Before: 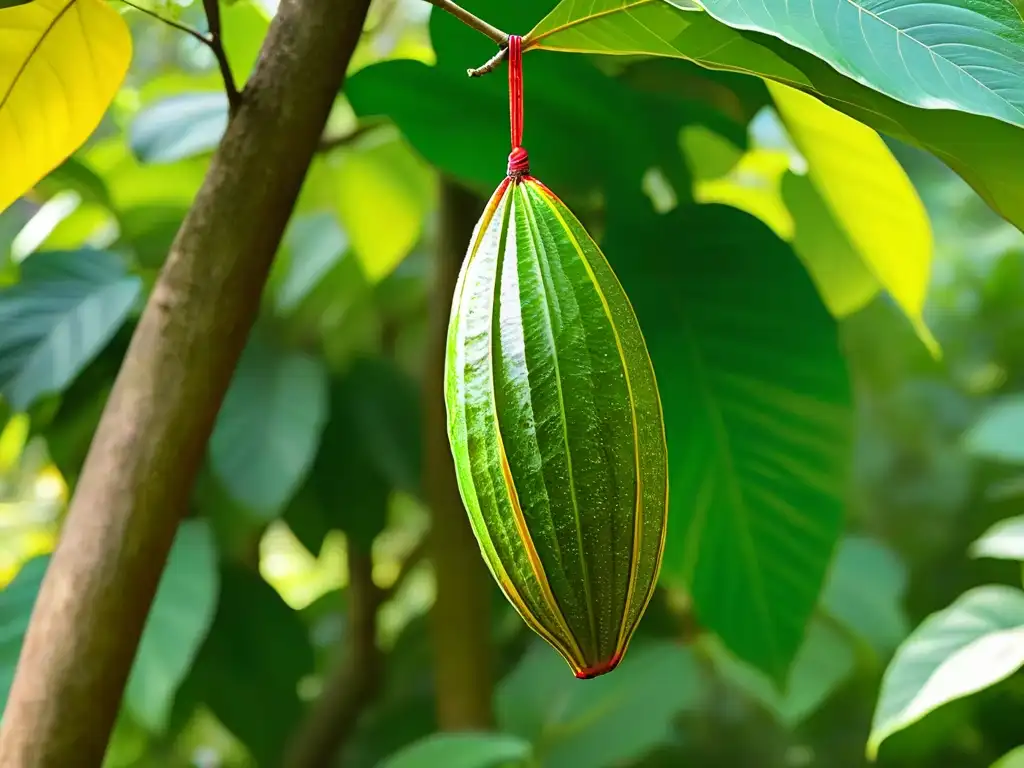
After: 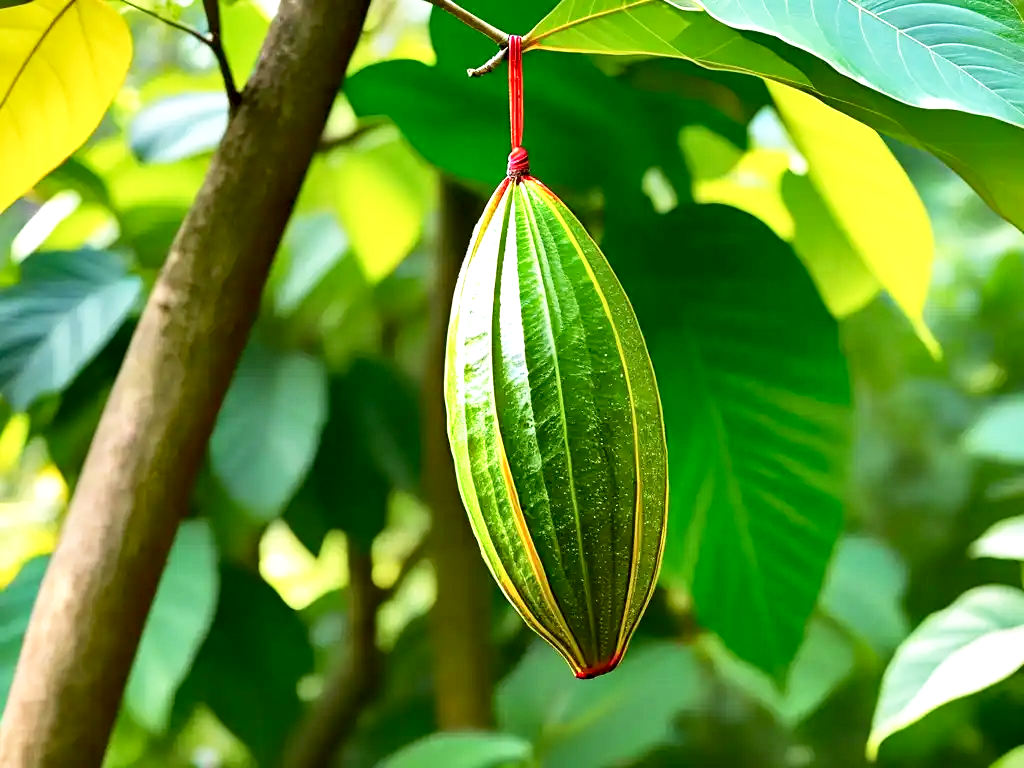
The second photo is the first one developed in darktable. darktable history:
local contrast: mode bilateral grid, contrast 25, coarseness 60, detail 151%, midtone range 0.2
base curve: curves: ch0 [(0, 0) (0.579, 0.807) (1, 1)], preserve colors none
exposure: black level correction 0.005, exposure 0.014 EV, compensate highlight preservation false
